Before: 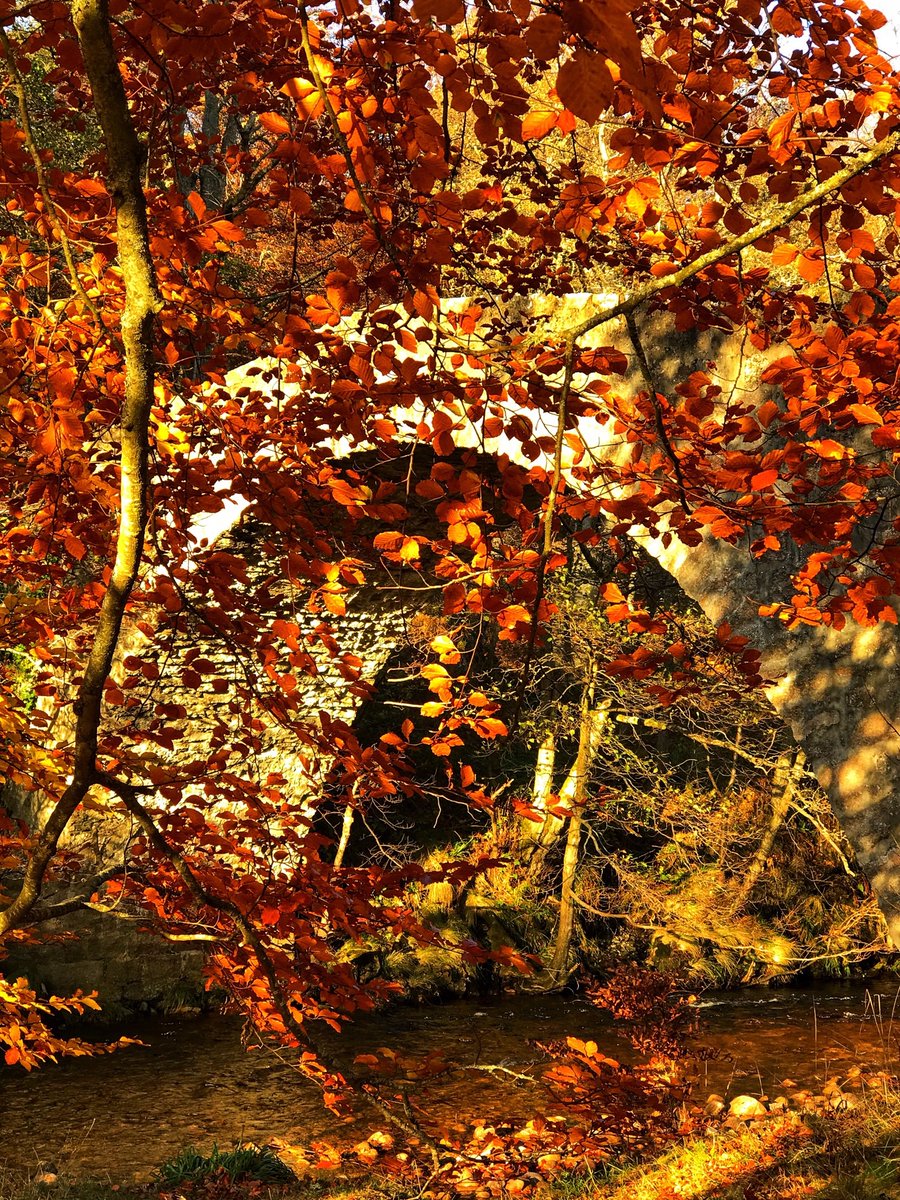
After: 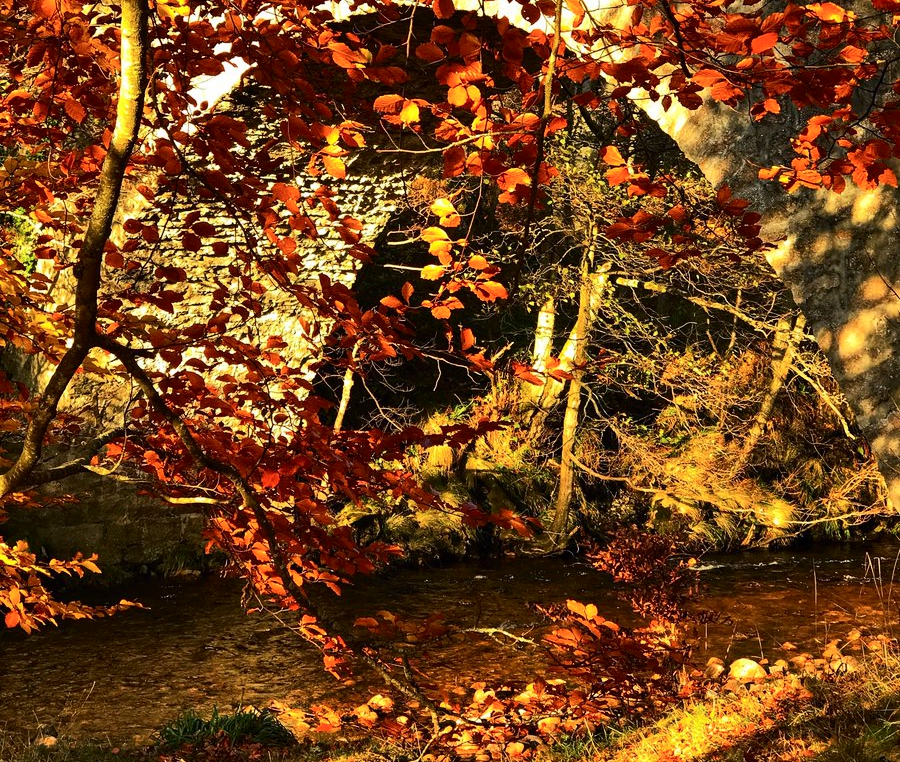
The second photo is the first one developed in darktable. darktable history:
crop and rotate: top 36.489%
tone curve: curves: ch0 [(0, 0) (0.003, 0.005) (0.011, 0.011) (0.025, 0.022) (0.044, 0.035) (0.069, 0.051) (0.1, 0.073) (0.136, 0.106) (0.177, 0.147) (0.224, 0.195) (0.277, 0.253) (0.335, 0.315) (0.399, 0.388) (0.468, 0.488) (0.543, 0.586) (0.623, 0.685) (0.709, 0.764) (0.801, 0.838) (0.898, 0.908) (1, 1)], color space Lab, independent channels, preserve colors none
